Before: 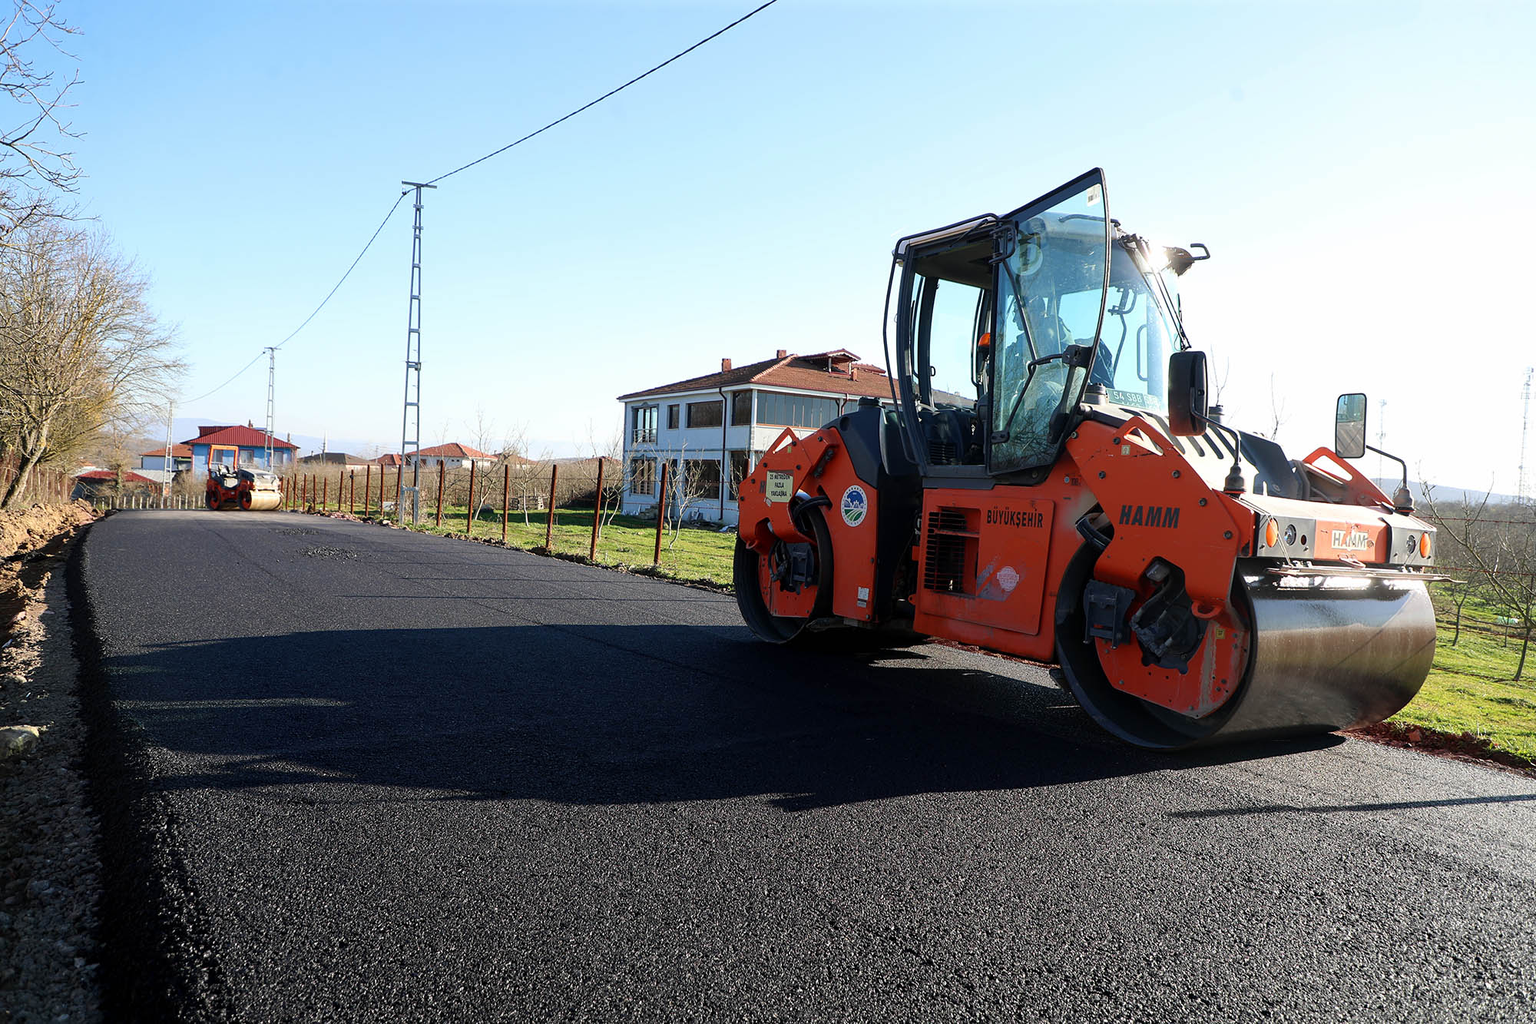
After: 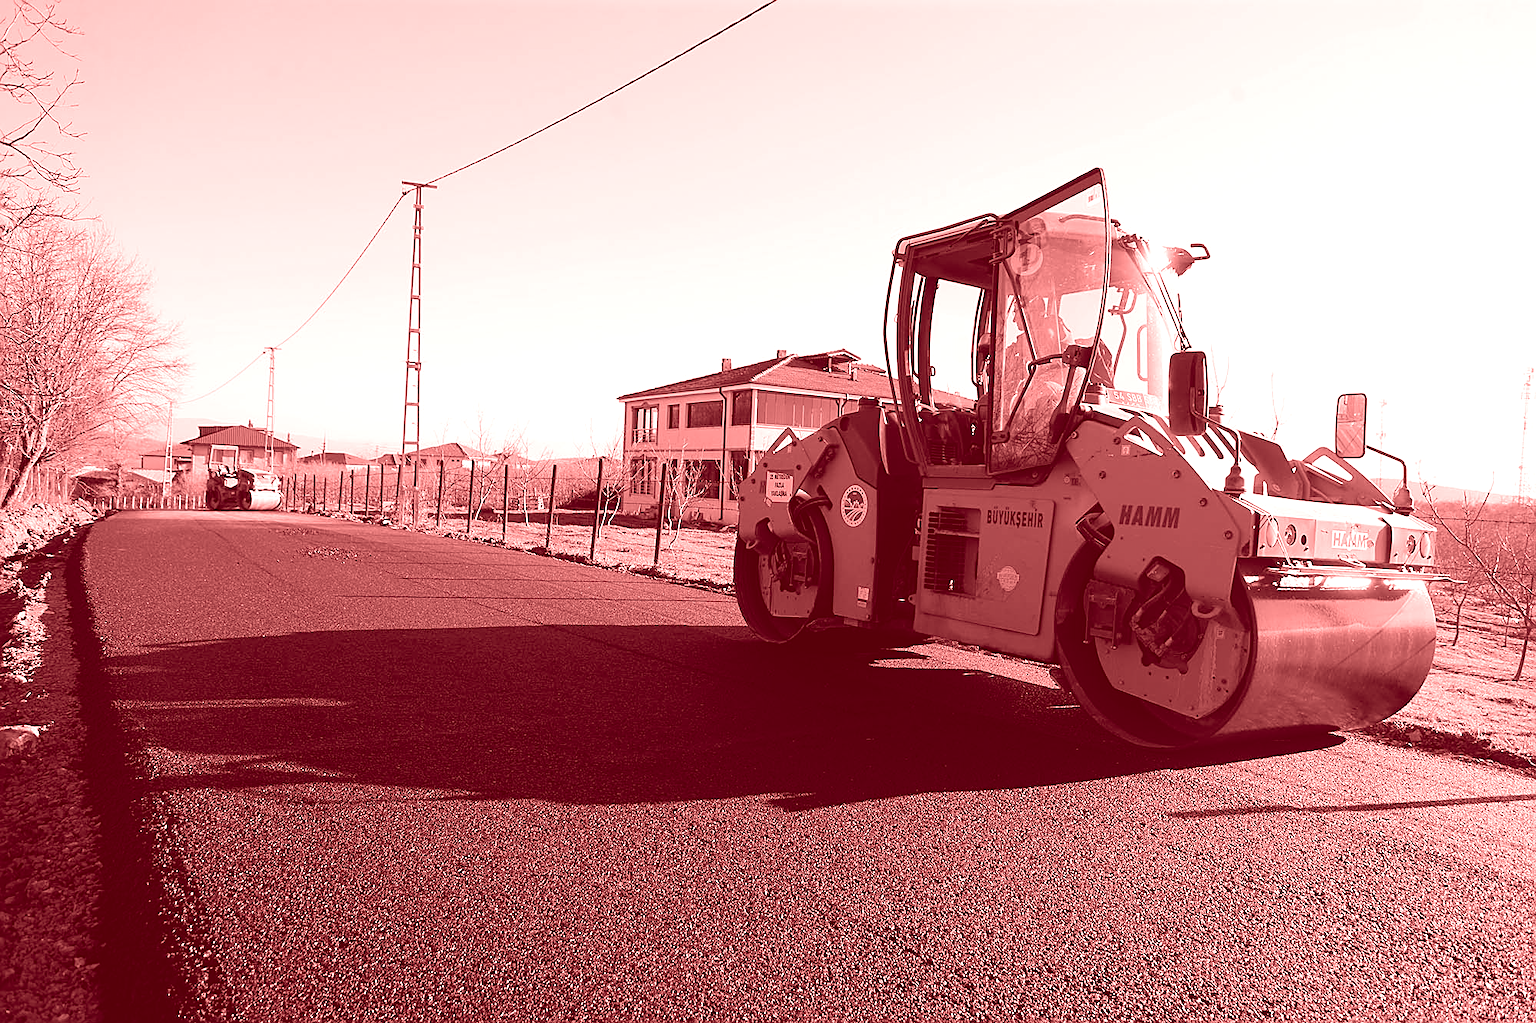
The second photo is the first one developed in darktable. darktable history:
sharpen: on, module defaults
colorize: saturation 60%, source mix 100%
